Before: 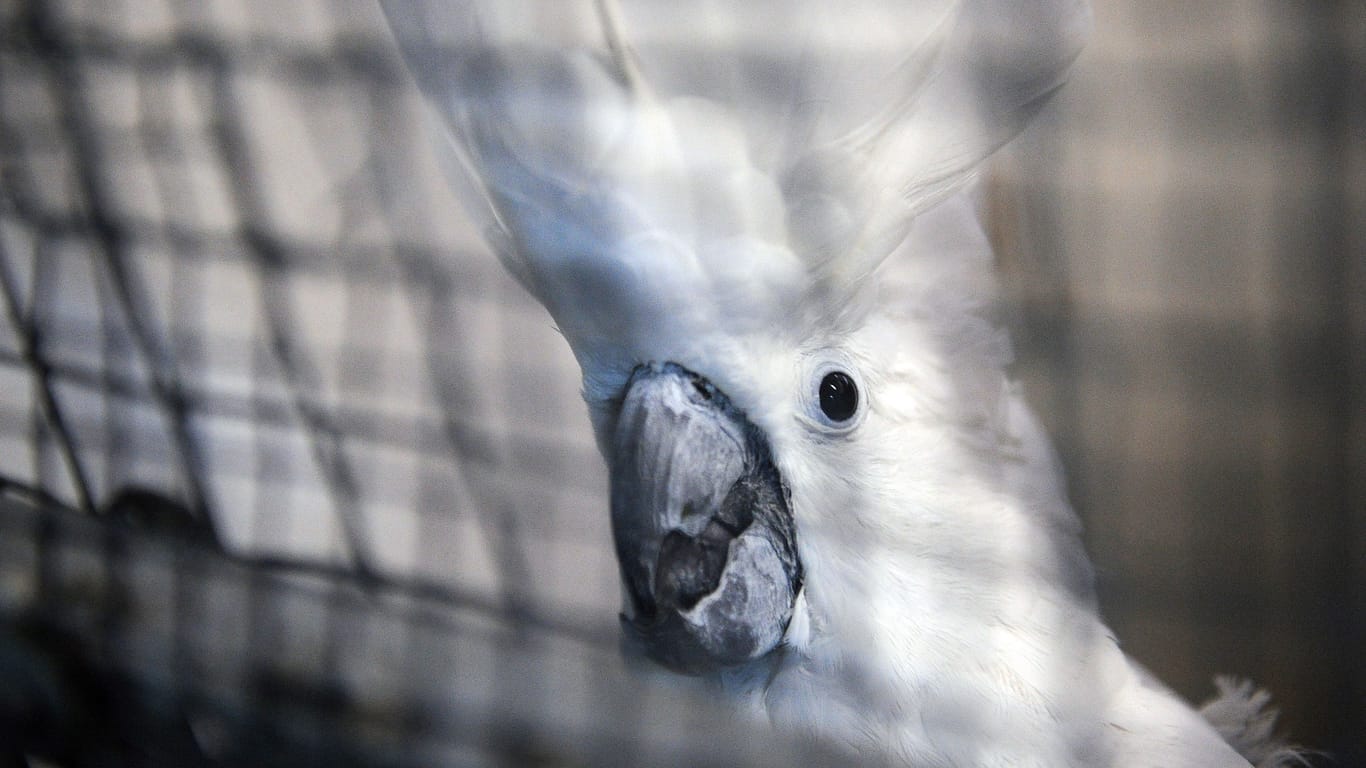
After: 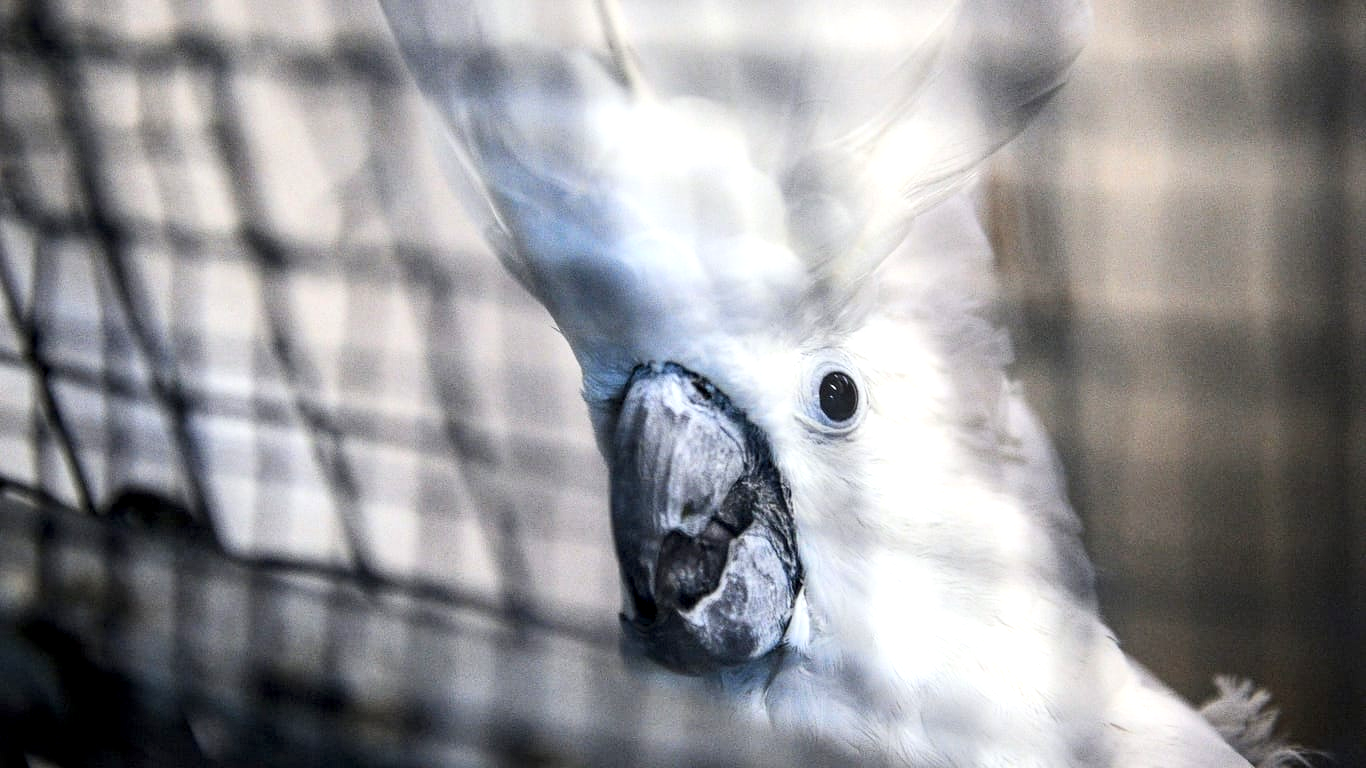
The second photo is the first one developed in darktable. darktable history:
local contrast: detail 150%
contrast brightness saturation: contrast 0.204, brightness 0.156, saturation 0.222
